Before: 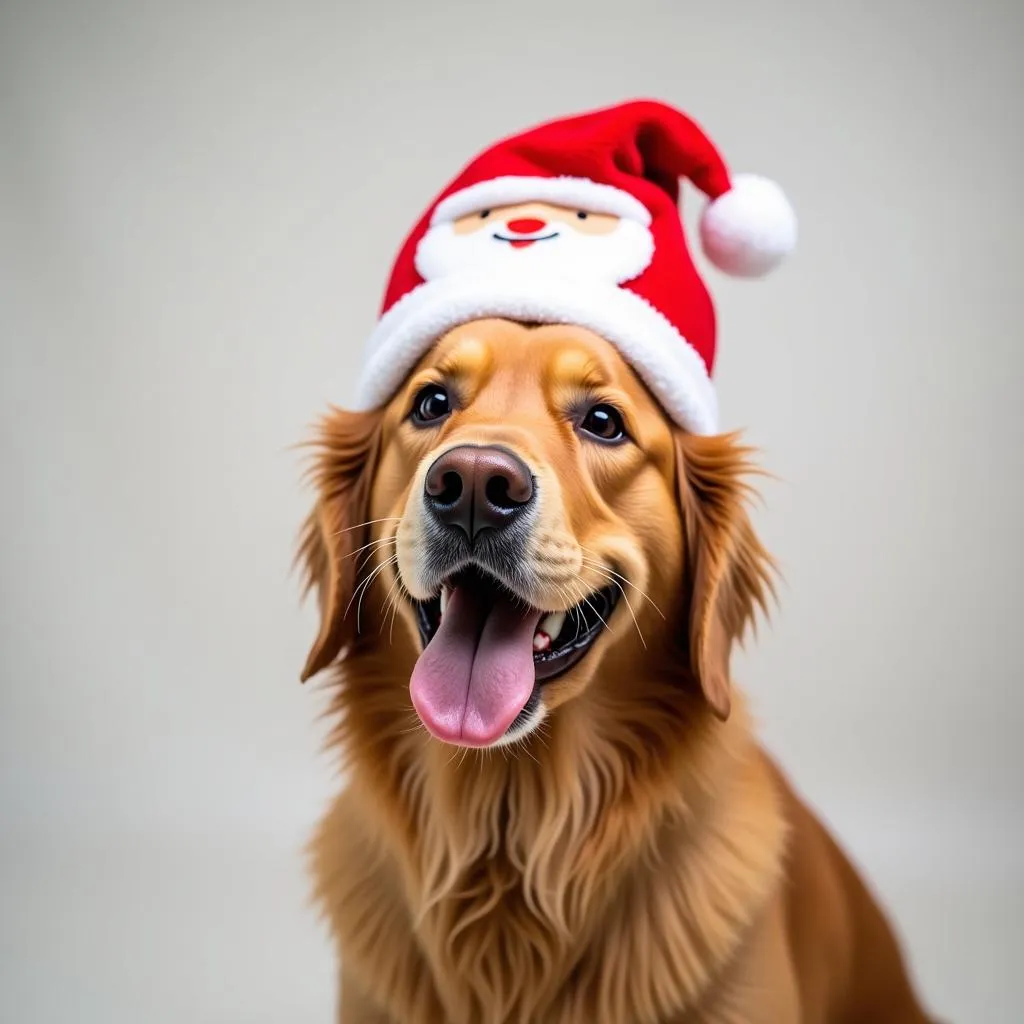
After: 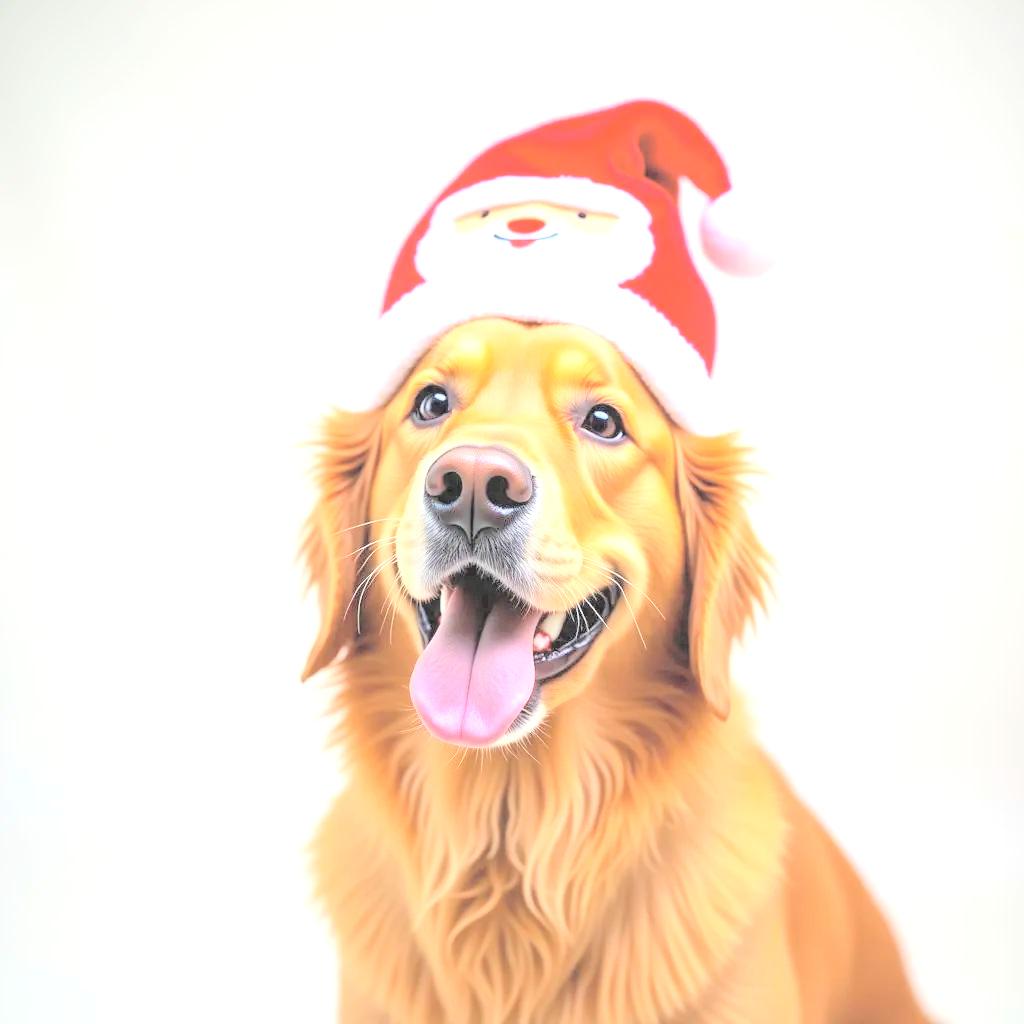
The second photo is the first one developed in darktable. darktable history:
exposure: black level correction 0, exposure 1.106 EV, compensate highlight preservation false
contrast brightness saturation: brightness 0.995
